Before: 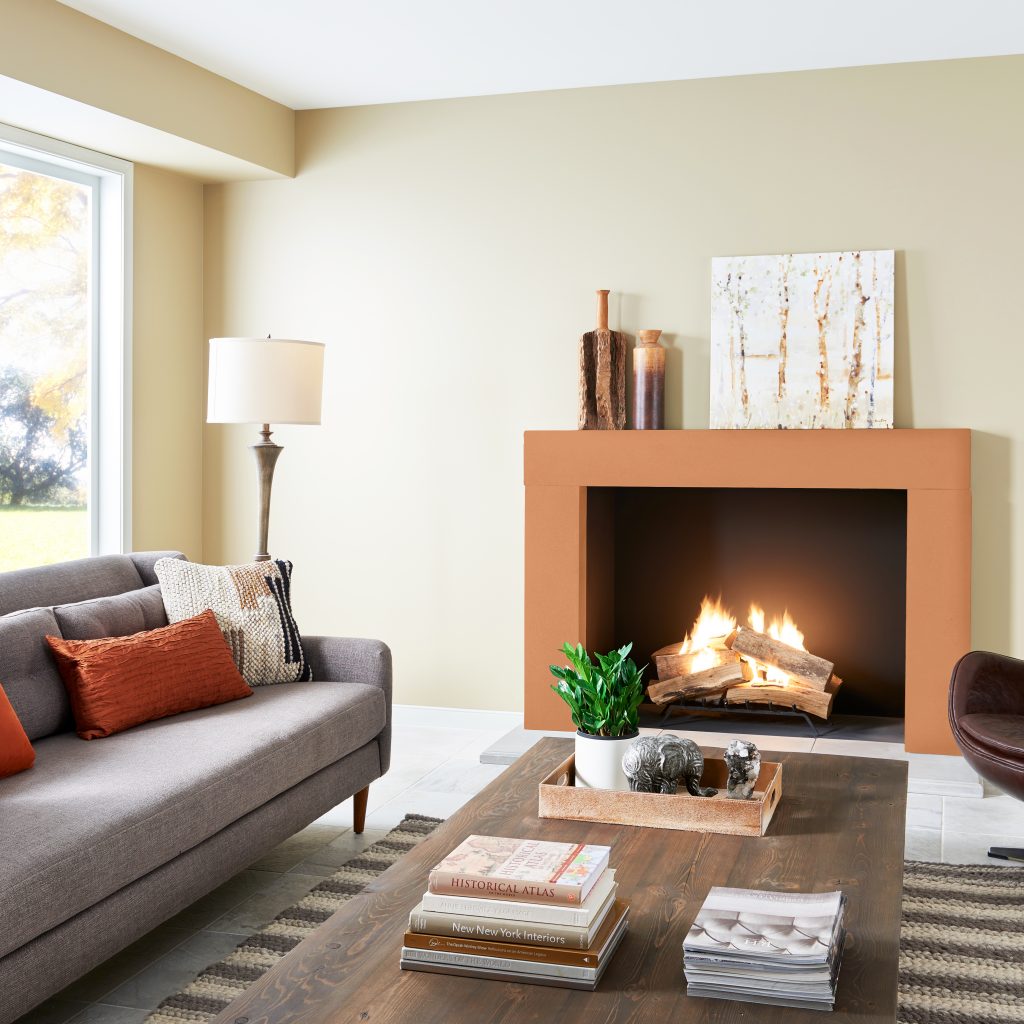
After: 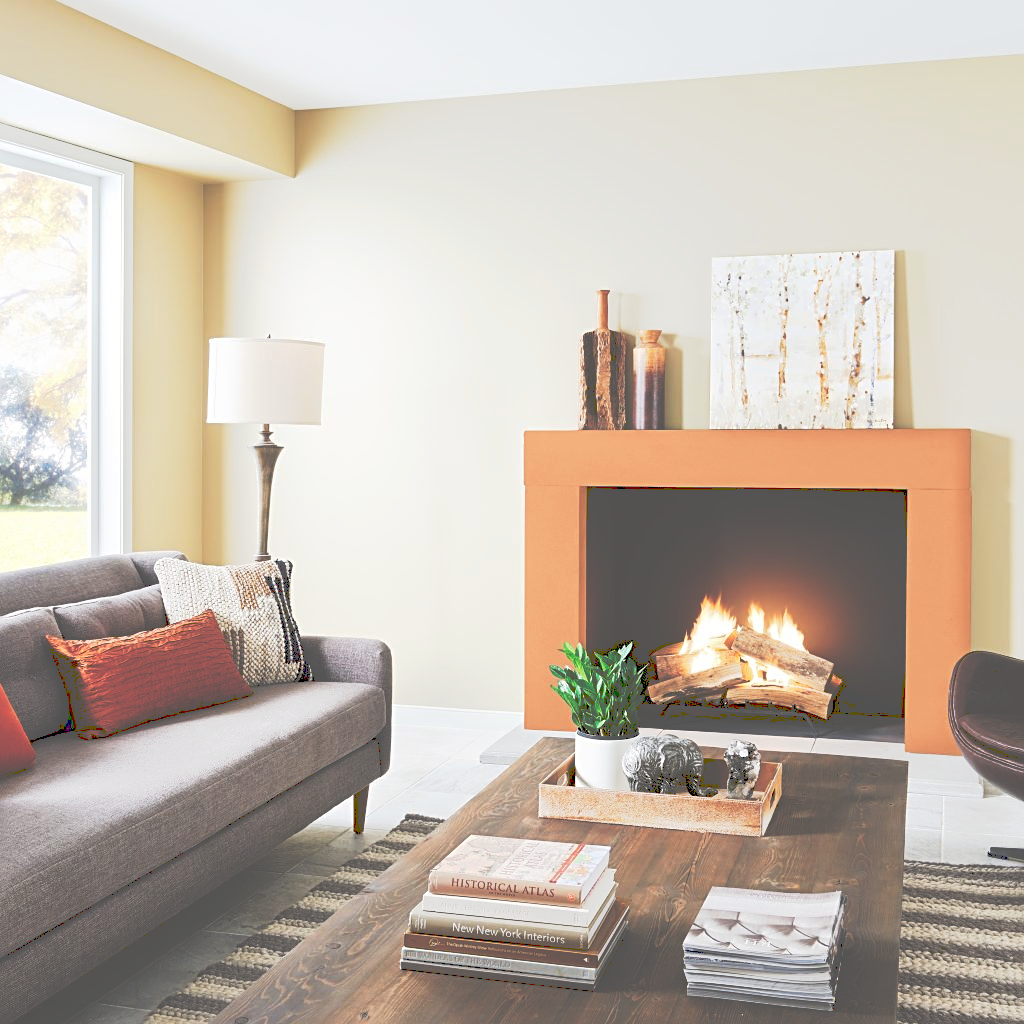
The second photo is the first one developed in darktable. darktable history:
sharpen: radius 2.529, amount 0.323
tone curve: curves: ch0 [(0, 0) (0.003, 0.345) (0.011, 0.345) (0.025, 0.345) (0.044, 0.349) (0.069, 0.353) (0.1, 0.356) (0.136, 0.359) (0.177, 0.366) (0.224, 0.378) (0.277, 0.398) (0.335, 0.429) (0.399, 0.476) (0.468, 0.545) (0.543, 0.624) (0.623, 0.721) (0.709, 0.811) (0.801, 0.876) (0.898, 0.913) (1, 1)], preserve colors none
